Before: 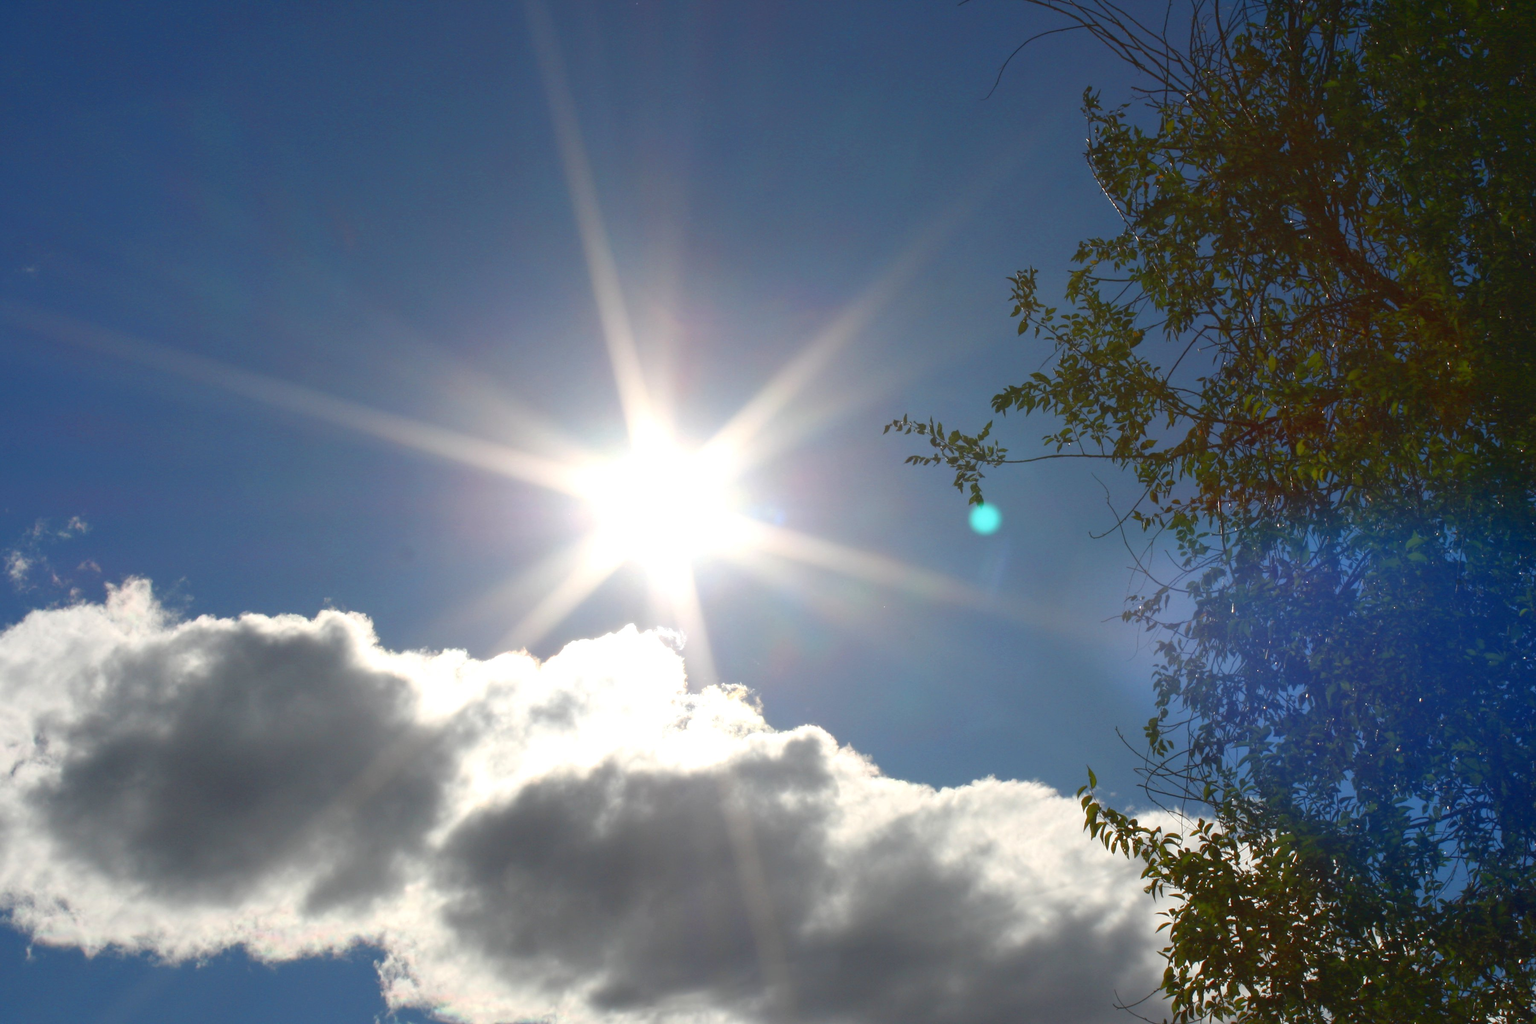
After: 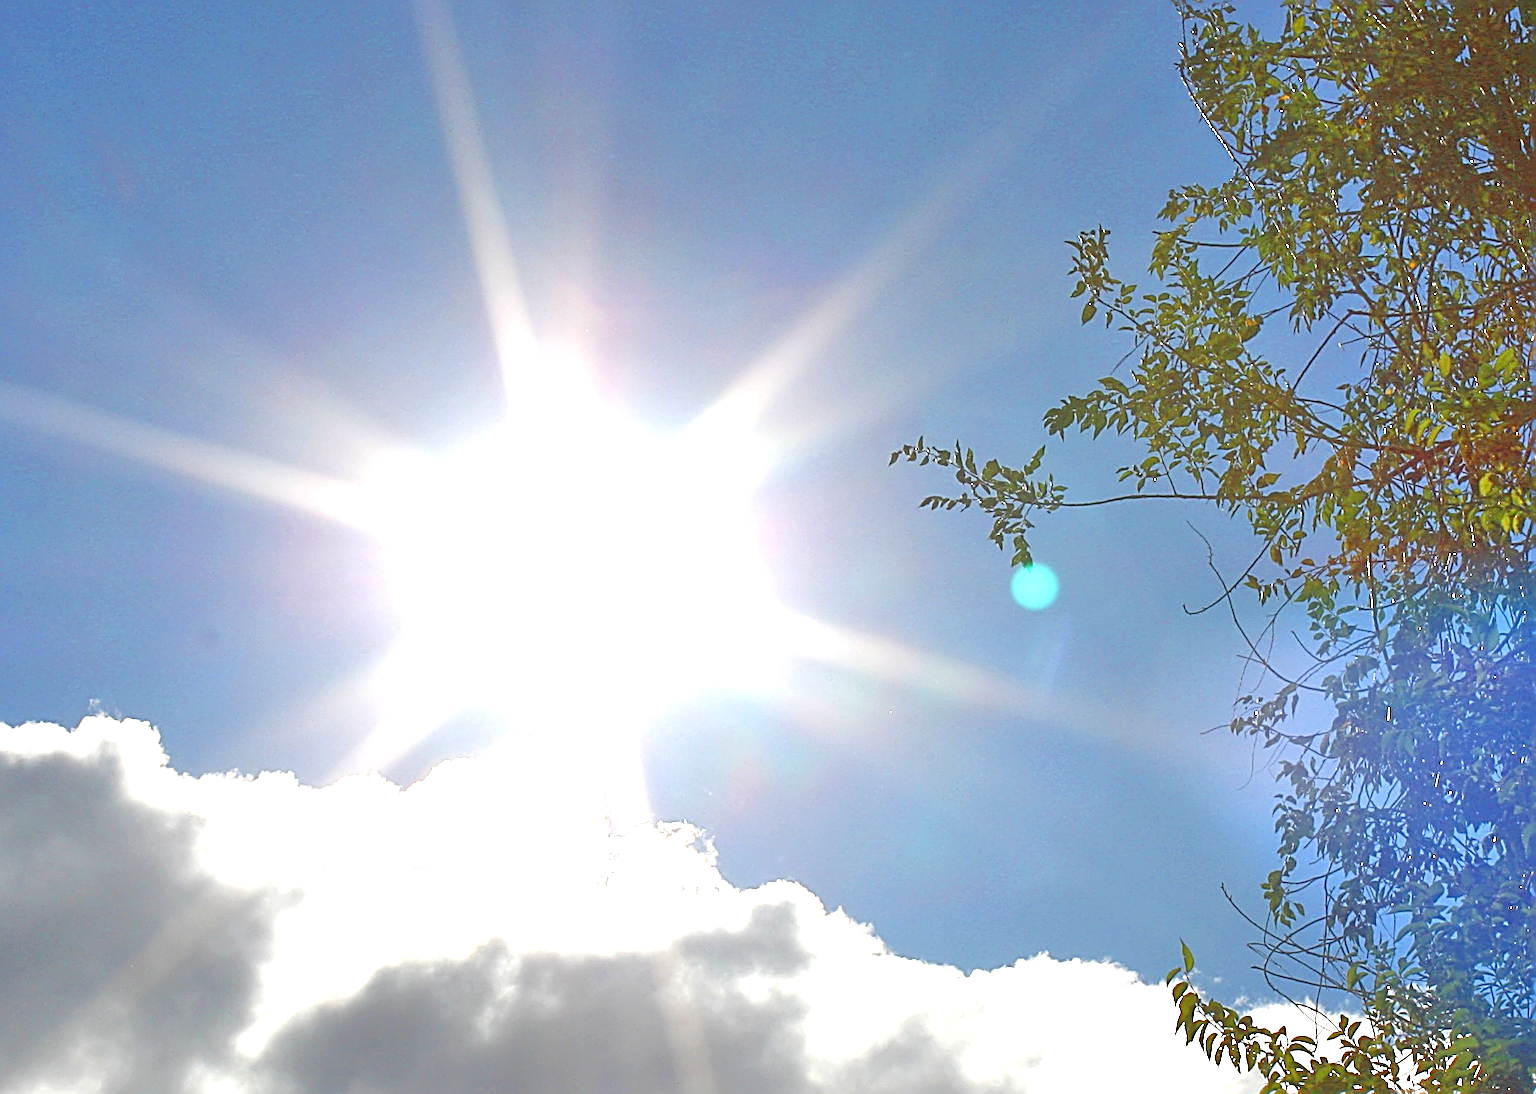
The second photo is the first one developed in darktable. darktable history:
tone equalizer: -7 EV 0.15 EV, -6 EV 0.6 EV, -5 EV 1.15 EV, -4 EV 1.33 EV, -3 EV 1.15 EV, -2 EV 0.6 EV, -1 EV 0.15 EV, mask exposure compensation -0.5 EV
crop and rotate: left 17.046%, top 10.659%, right 12.989%, bottom 14.553%
sharpen: radius 3.158, amount 1.731
exposure: exposure 1 EV, compensate highlight preservation false
